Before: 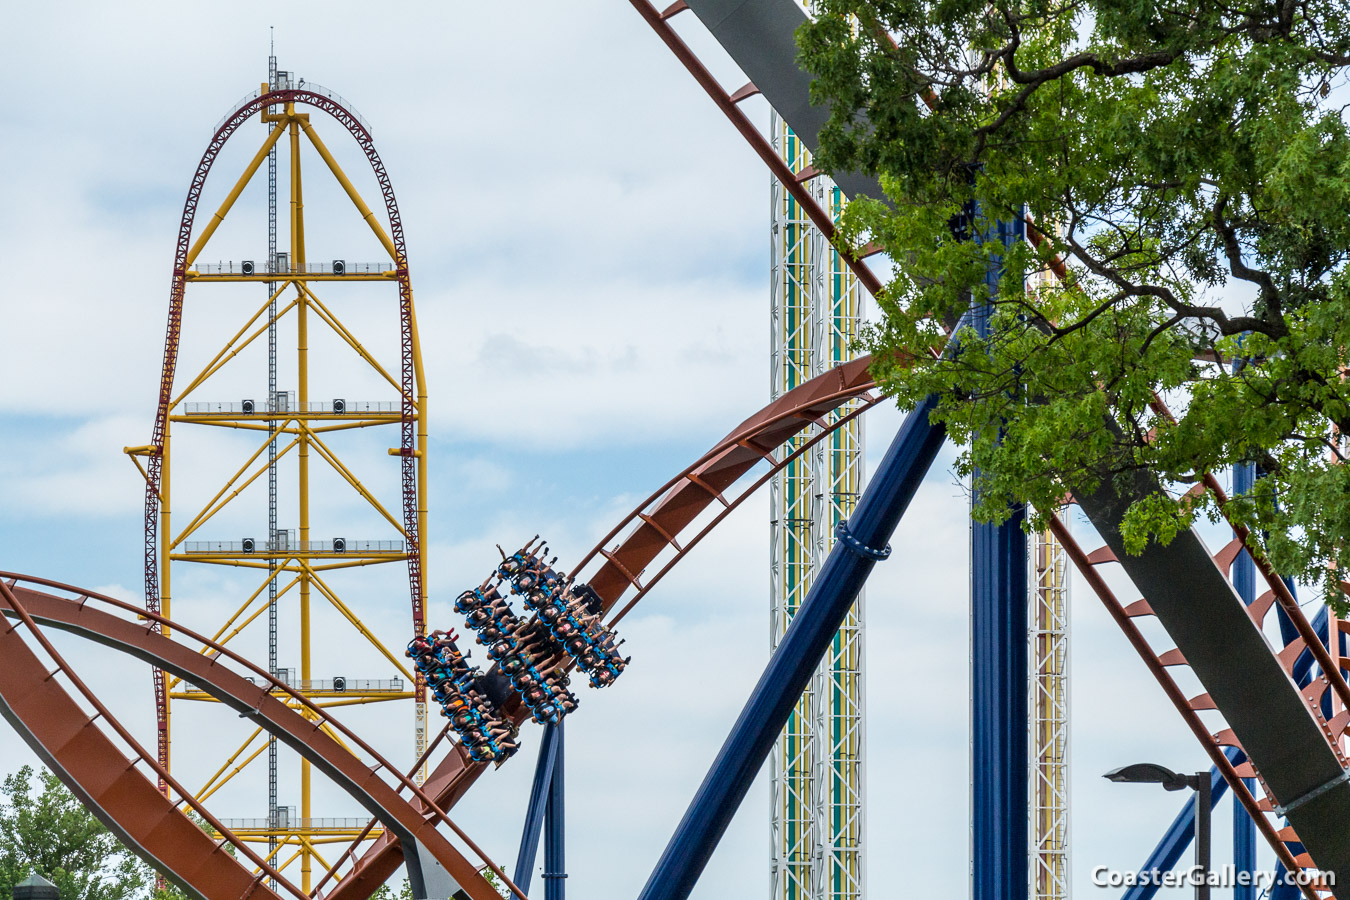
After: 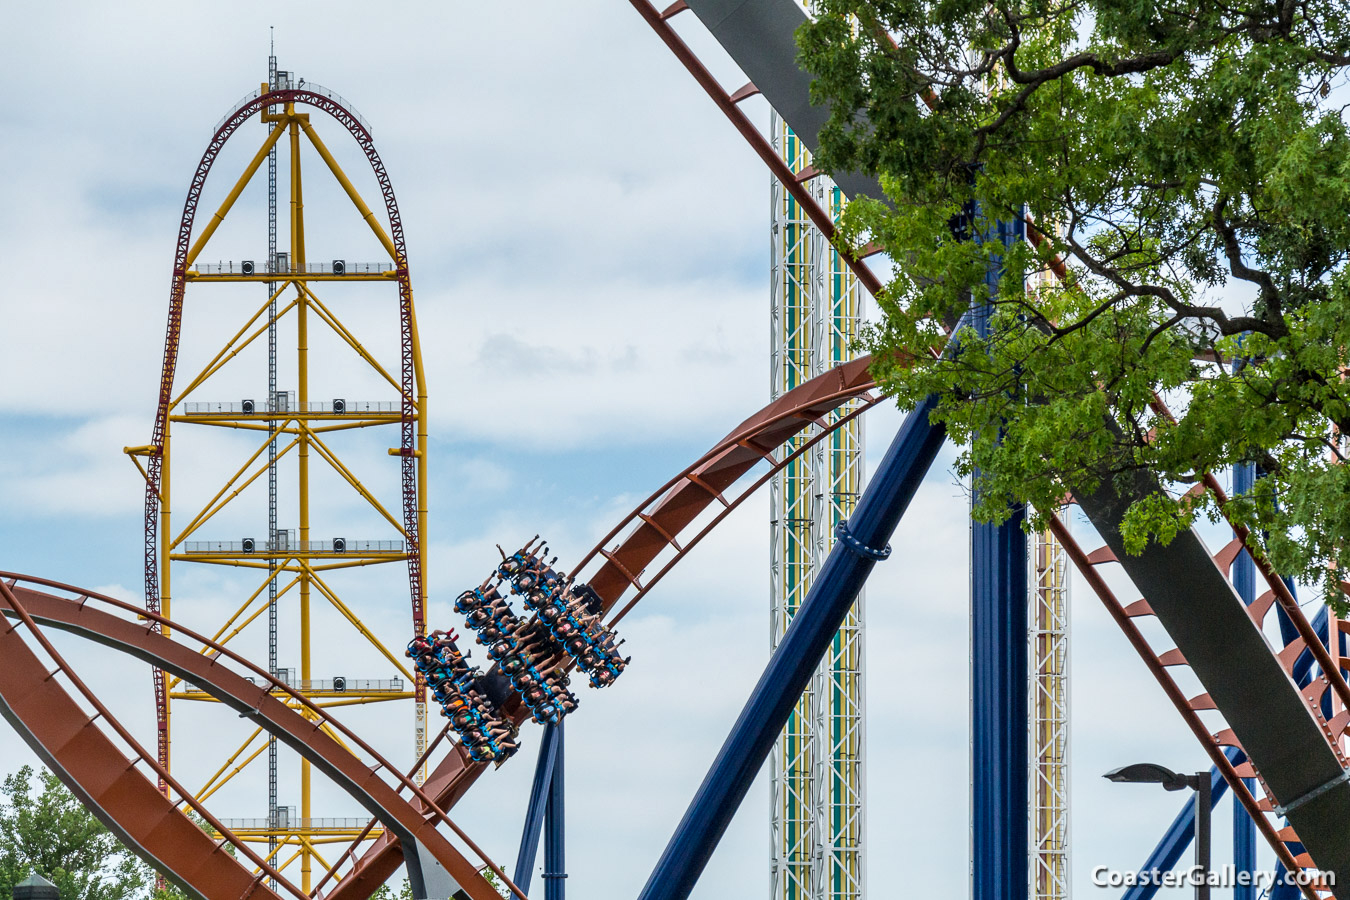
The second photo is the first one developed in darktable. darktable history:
shadows and highlights: shadows 31.55, highlights -33.08, soften with gaussian
exposure: compensate highlight preservation false
